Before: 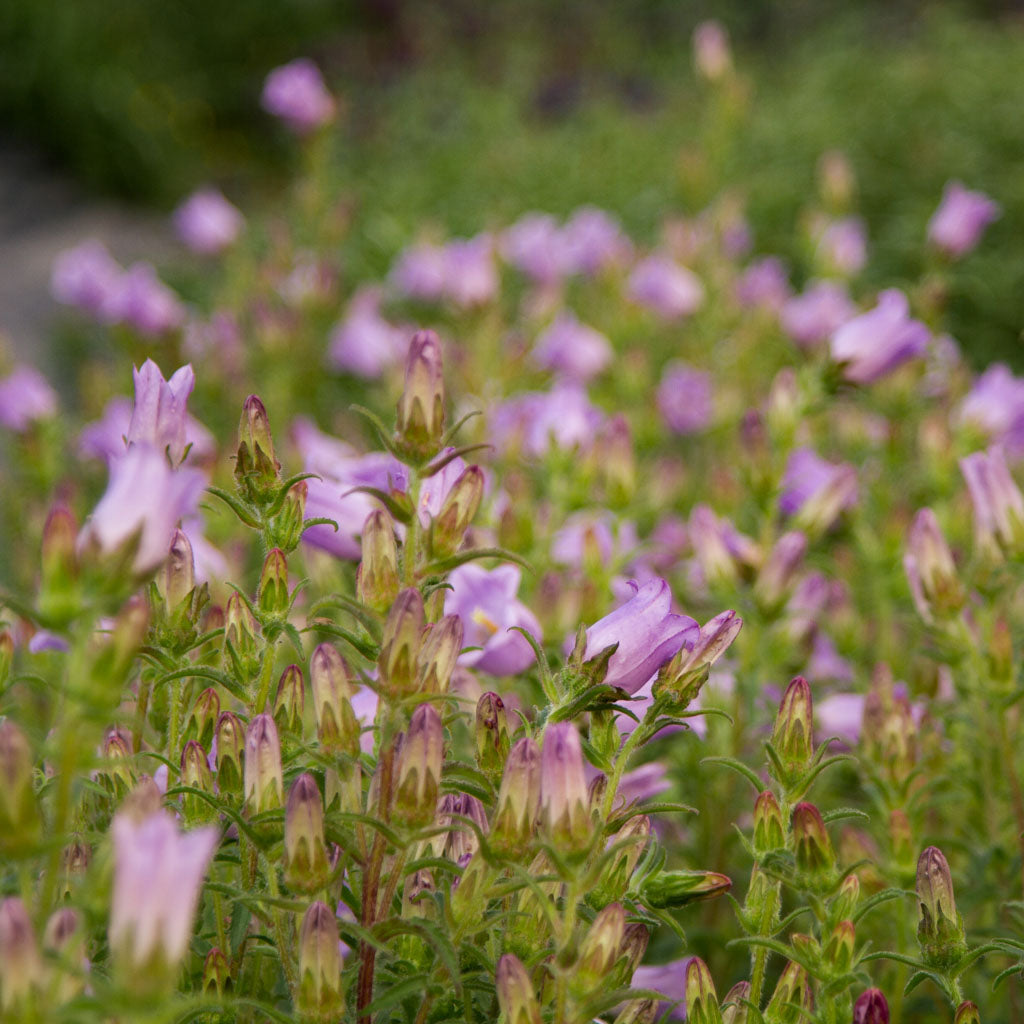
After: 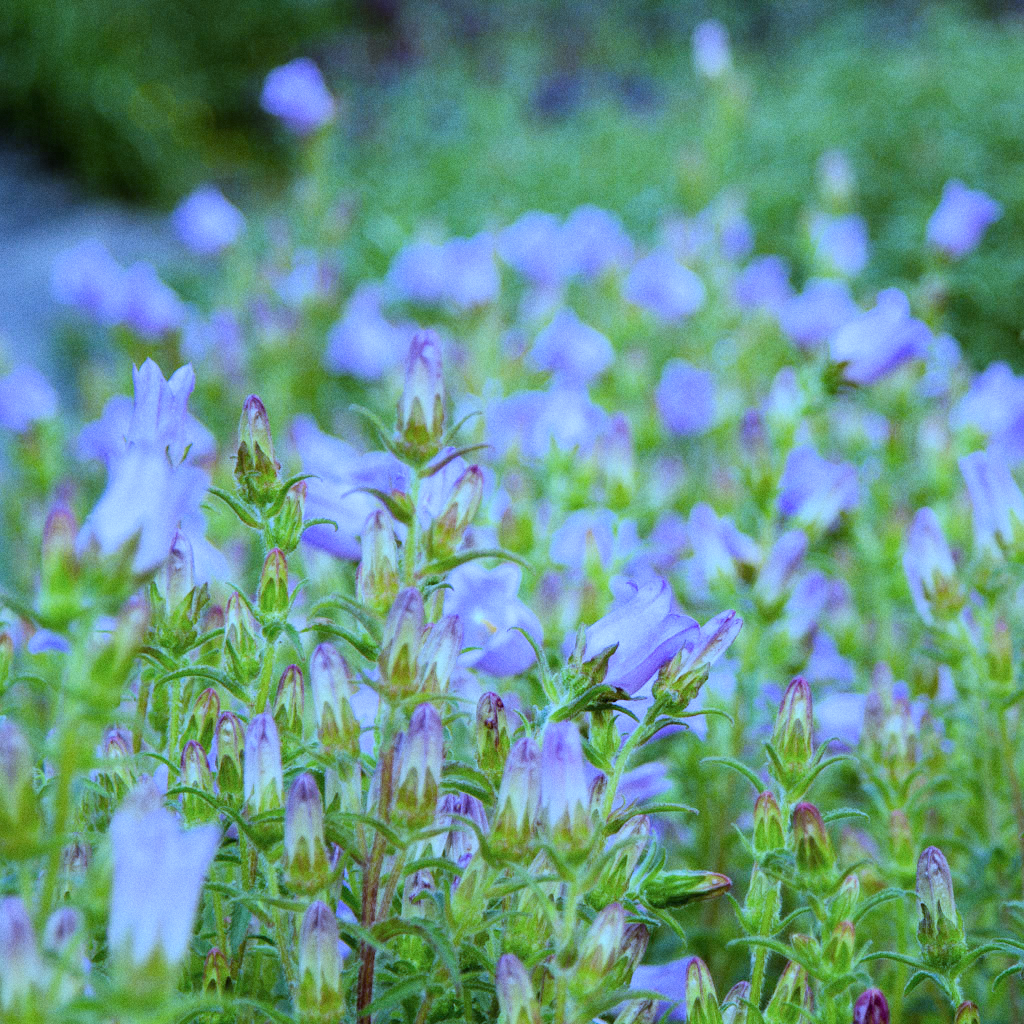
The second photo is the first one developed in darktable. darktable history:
exposure: black level correction 0, exposure 1.1 EV, compensate highlight preservation false
color correction: highlights a* -10.04, highlights b* -10.37
grain: on, module defaults
white balance: red 0.766, blue 1.537
filmic rgb: hardness 4.17
